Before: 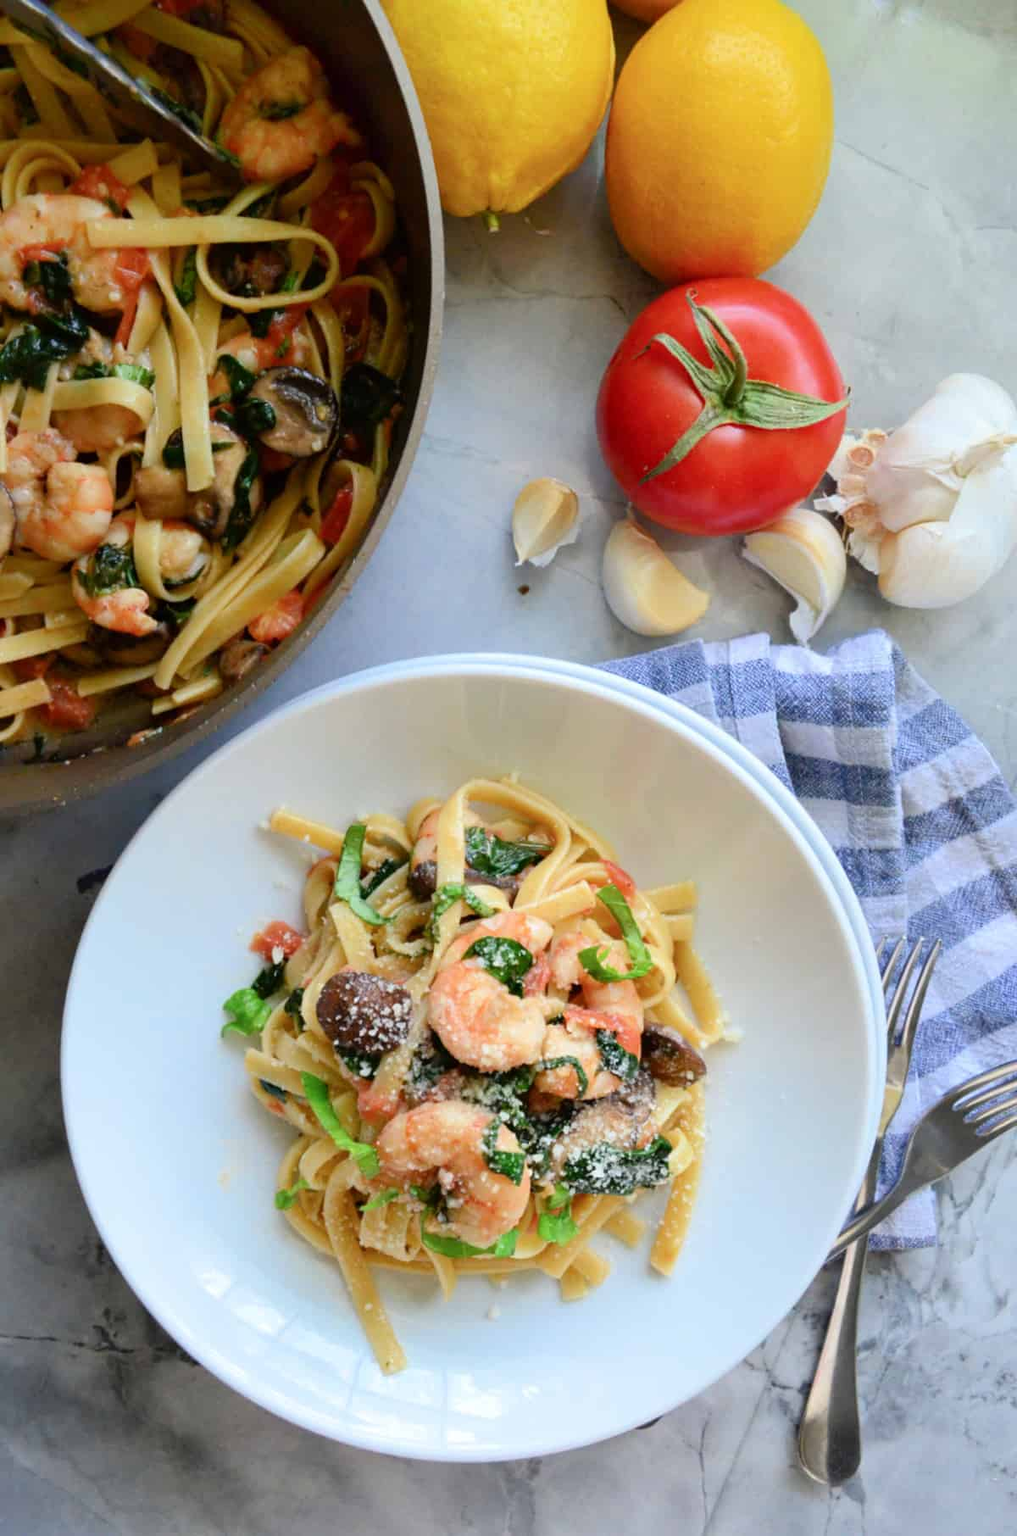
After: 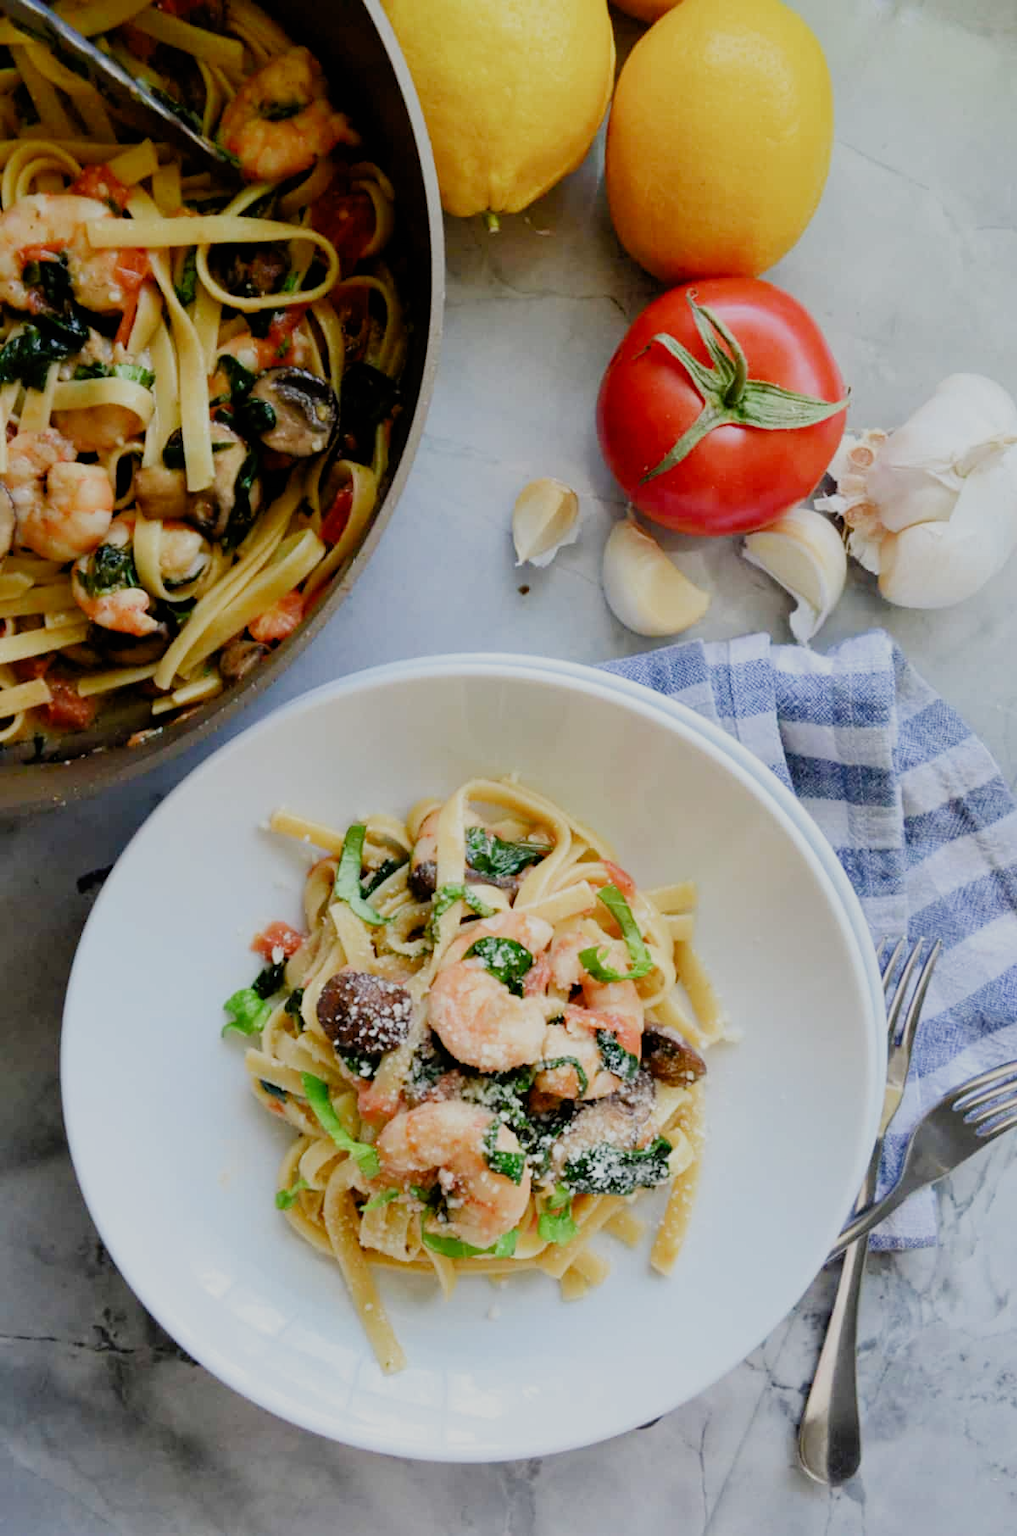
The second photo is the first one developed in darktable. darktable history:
filmic rgb: black relative exposure -7.65 EV, white relative exposure 4.56 EV, hardness 3.61, add noise in highlights 0.002, preserve chrominance no, color science v3 (2019), use custom middle-gray values true, contrast in highlights soft
